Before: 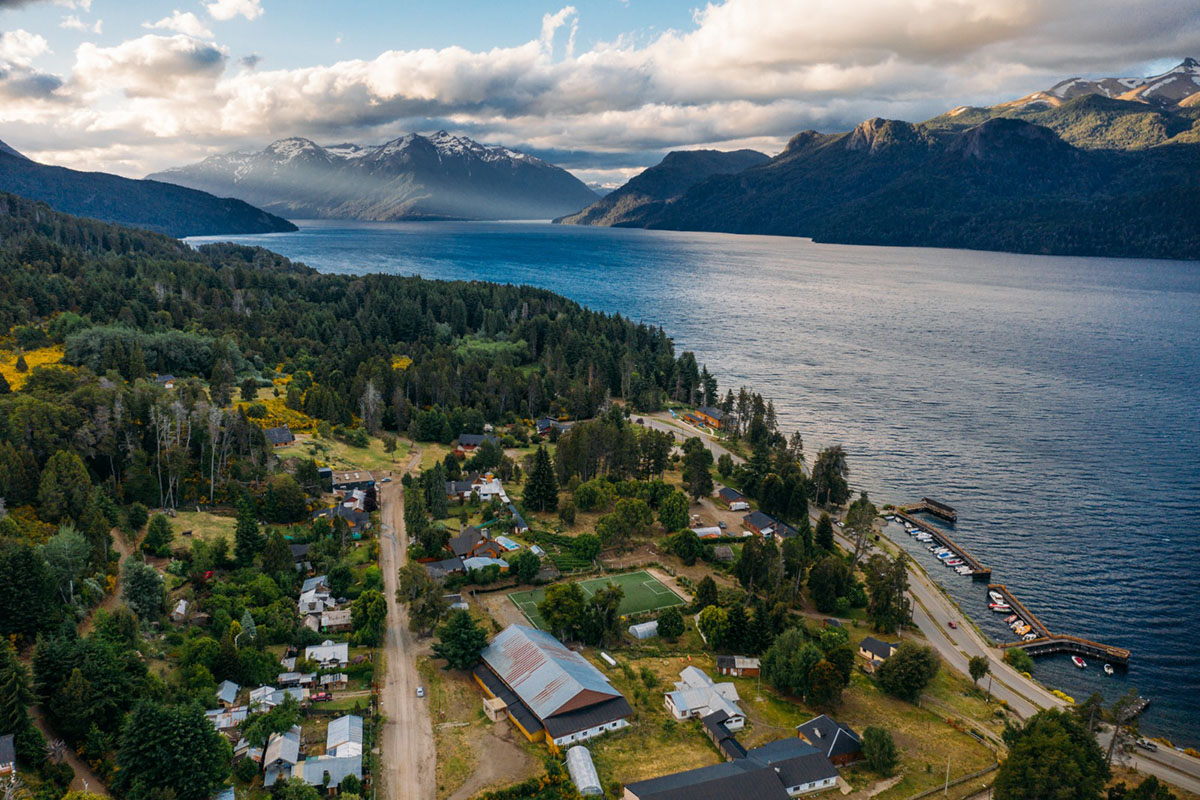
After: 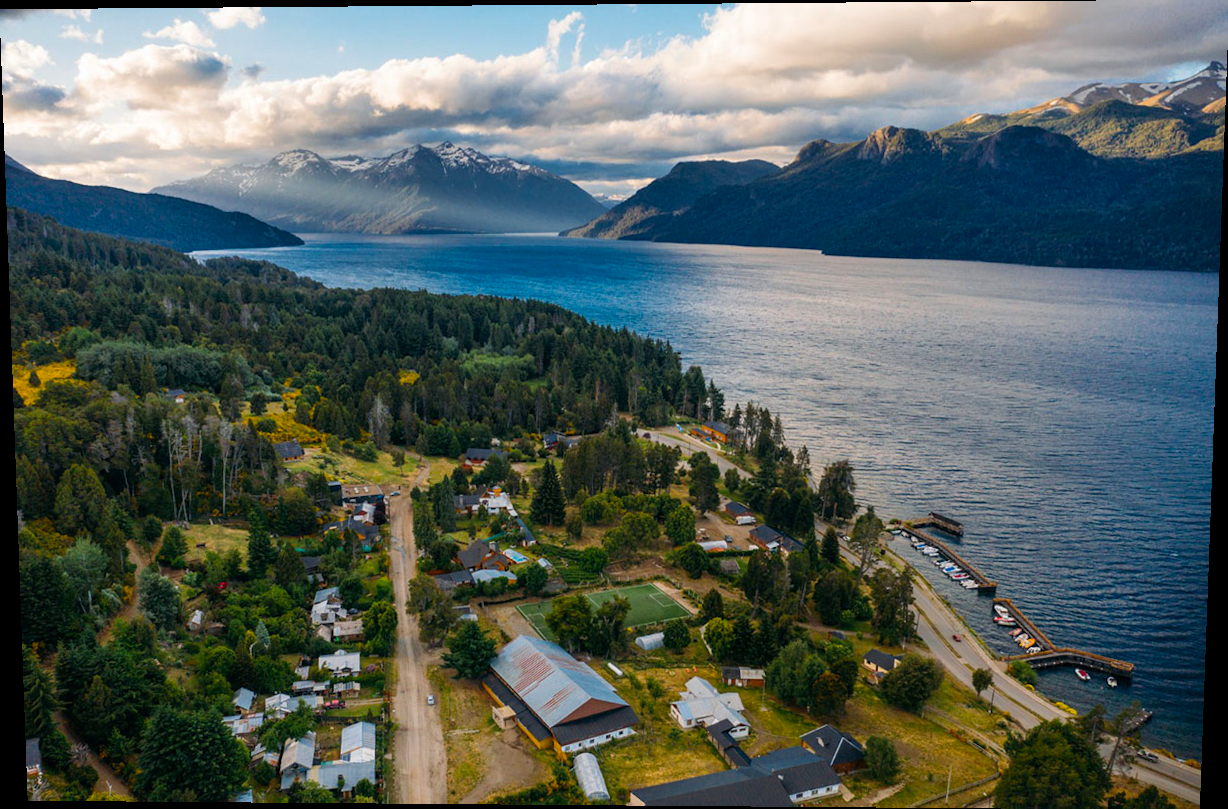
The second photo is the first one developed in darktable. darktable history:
color balance rgb: perceptual saturation grading › global saturation 10%, global vibrance 20%
rotate and perspective: lens shift (vertical) 0.048, lens shift (horizontal) -0.024, automatic cropping off
